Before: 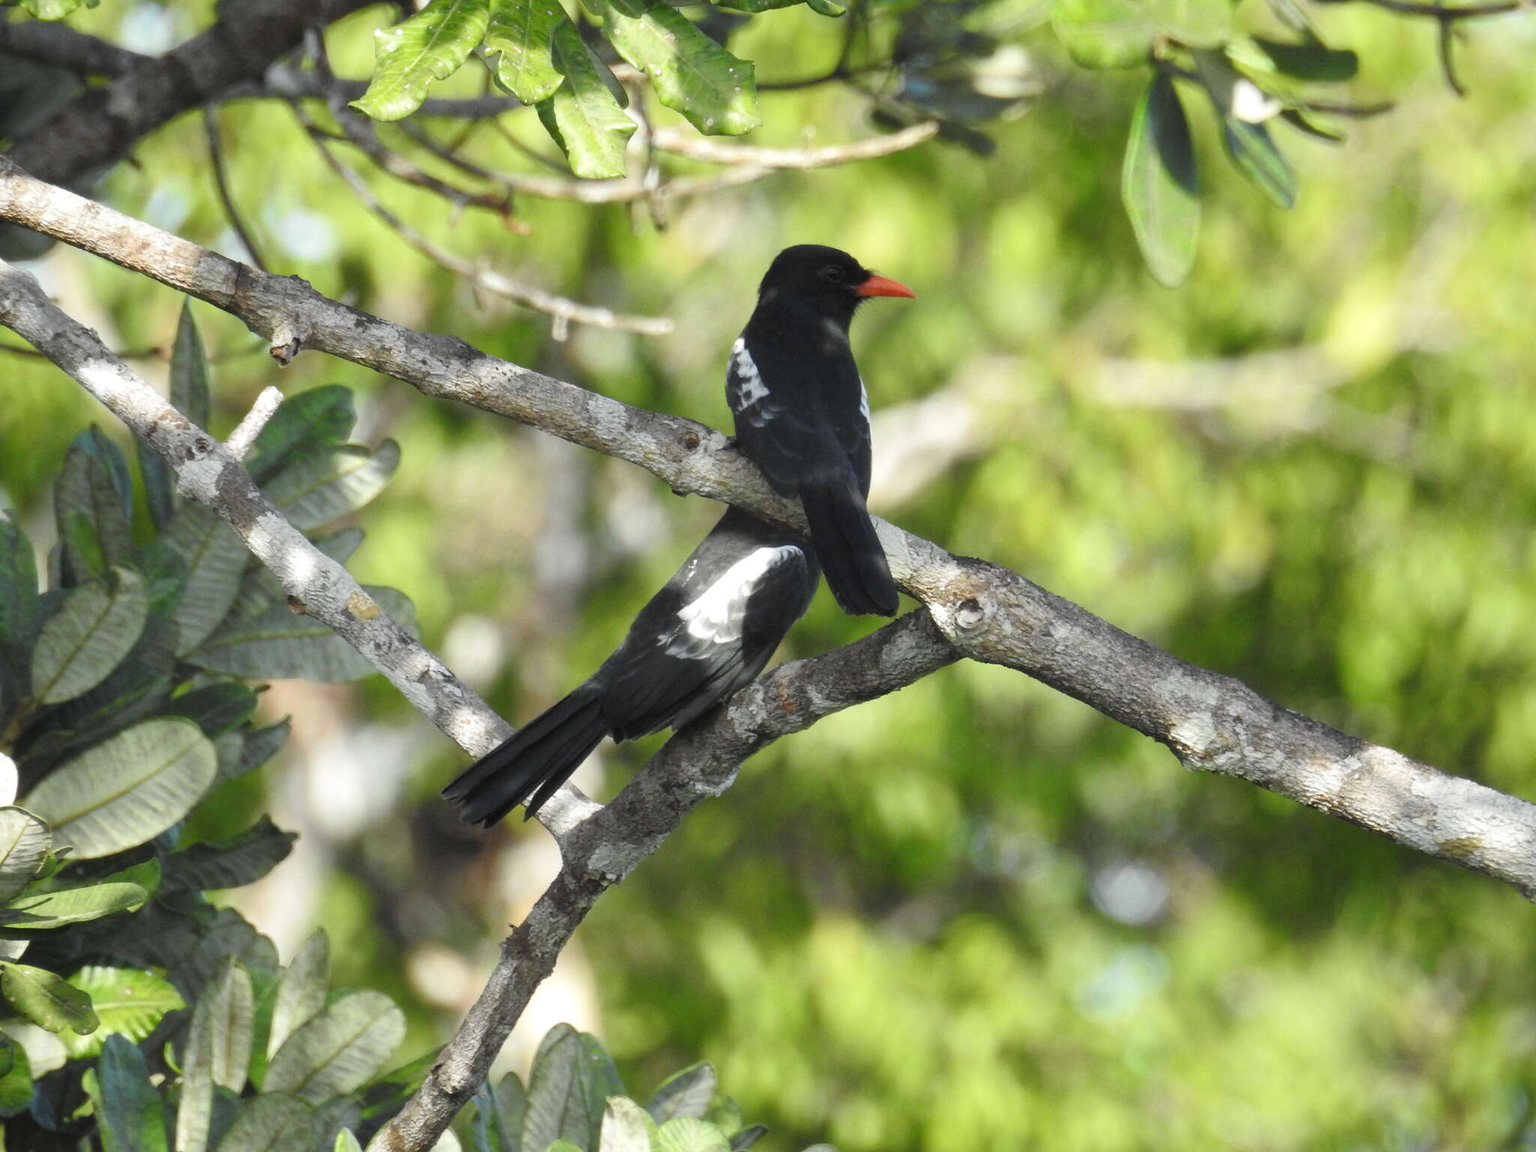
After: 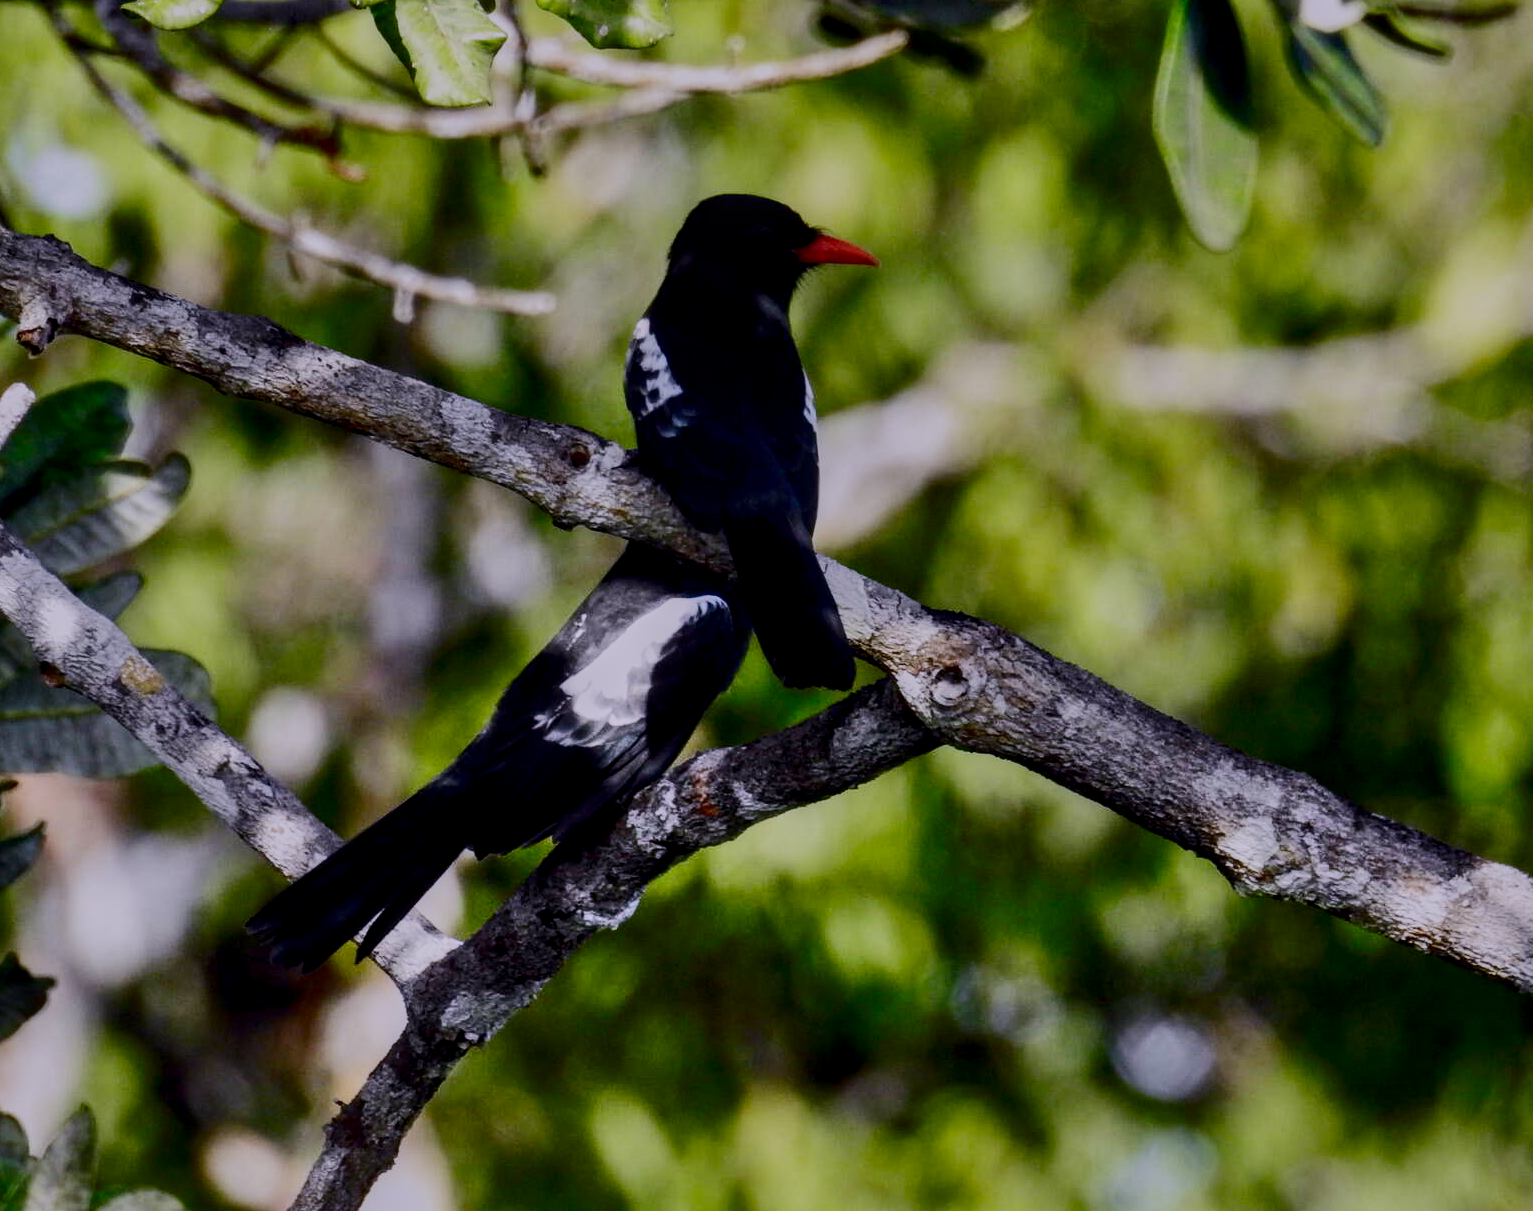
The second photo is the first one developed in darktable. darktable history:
crop: left 16.768%, top 8.653%, right 8.362%, bottom 12.485%
filmic rgb: middle gray luminance 29%, black relative exposure -10.3 EV, white relative exposure 5.5 EV, threshold 6 EV, target black luminance 0%, hardness 3.95, latitude 2.04%, contrast 1.132, highlights saturation mix 5%, shadows ↔ highlights balance 15.11%, preserve chrominance no, color science v3 (2019), use custom middle-gray values true, iterations of high-quality reconstruction 0, enable highlight reconstruction true
local contrast: highlights 25%, detail 130%
white balance: red 1.042, blue 1.17
shadows and highlights: shadows 80.73, white point adjustment -9.07, highlights -61.46, soften with gaussian
contrast brightness saturation: contrast 0.22, brightness -0.19, saturation 0.24
